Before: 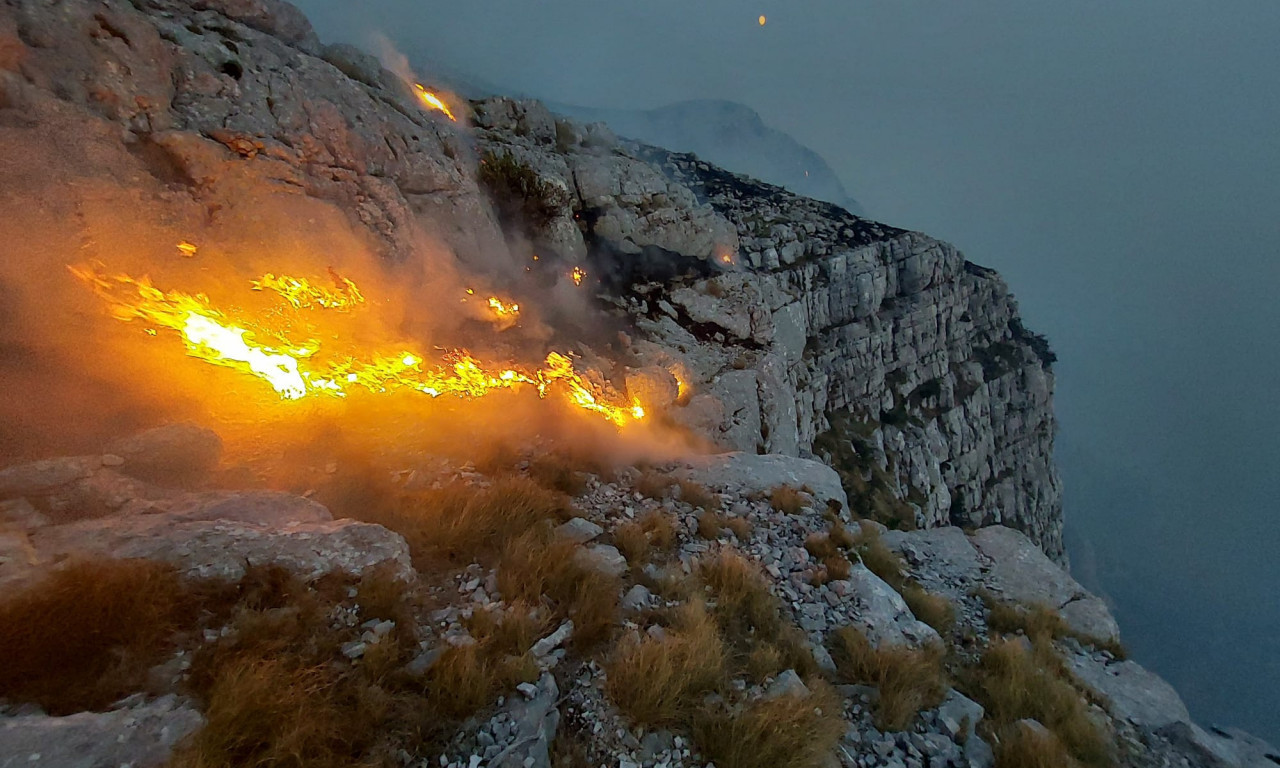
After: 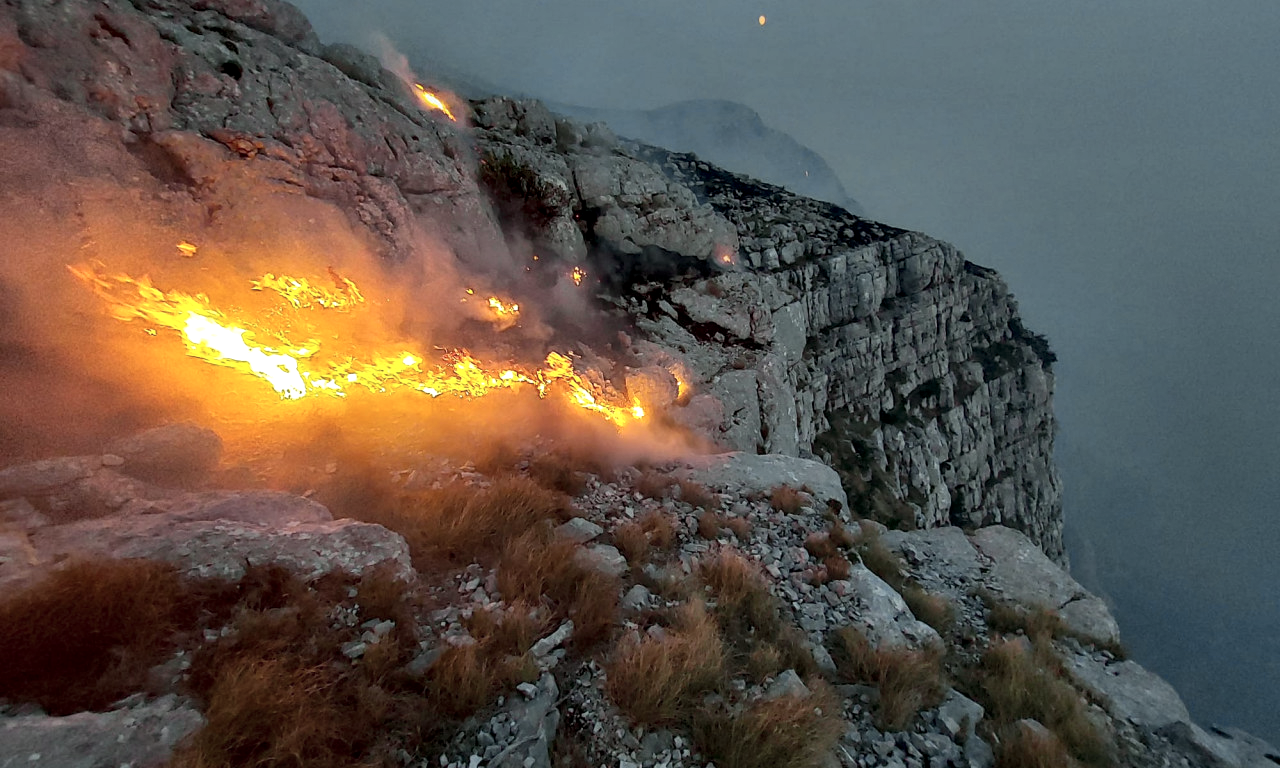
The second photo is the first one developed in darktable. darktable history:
local contrast: highlights 29%, shadows 75%, midtone range 0.747
tone curve: curves: ch0 [(0, 0.046) (0.04, 0.074) (0.831, 0.861) (1, 1)]; ch1 [(0, 0) (0.146, 0.159) (0.338, 0.365) (0.417, 0.455) (0.489, 0.486) (0.504, 0.502) (0.529, 0.537) (0.563, 0.567) (1, 1)]; ch2 [(0, 0) (0.307, 0.298) (0.388, 0.375) (0.443, 0.456) (0.485, 0.492) (0.544, 0.525) (1, 1)], color space Lab, independent channels, preserve colors none
exposure: black level correction 0.001, compensate highlight preservation false
